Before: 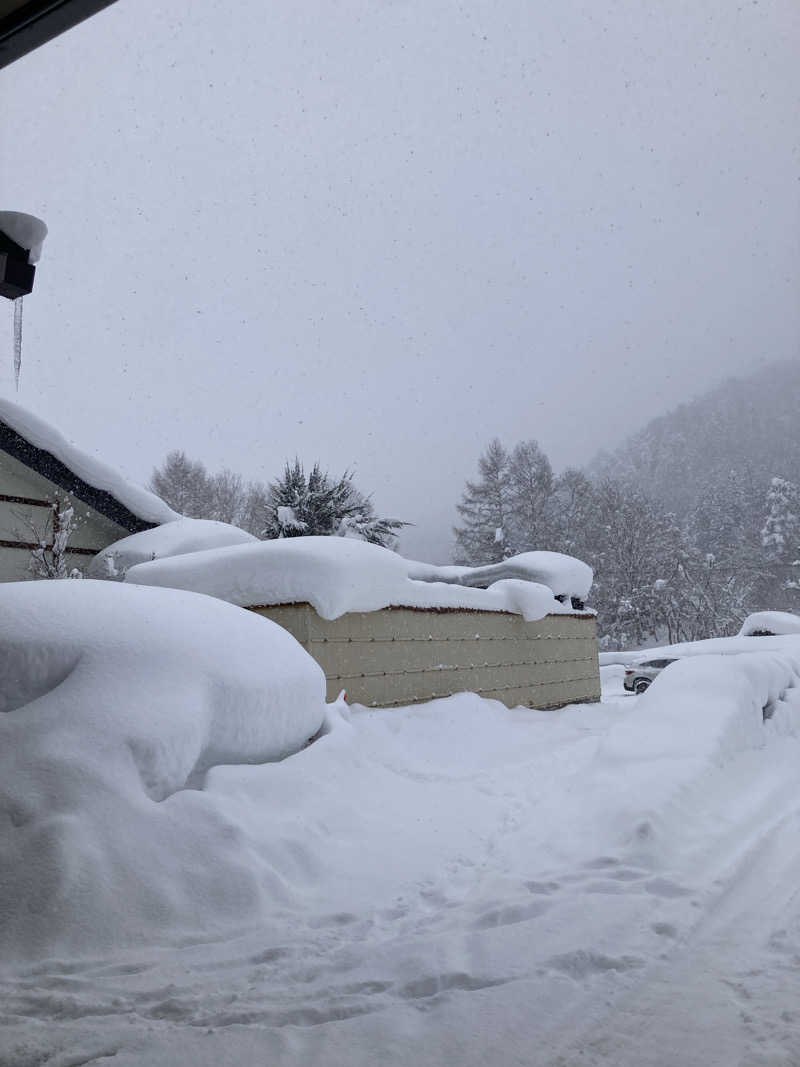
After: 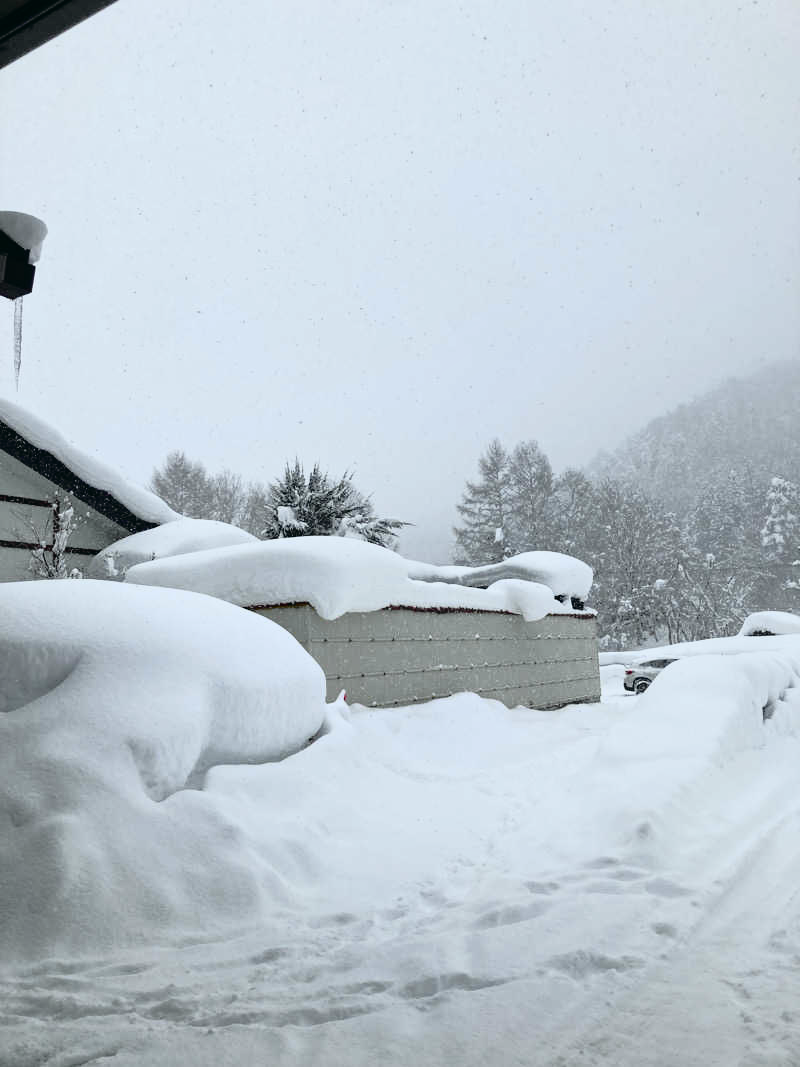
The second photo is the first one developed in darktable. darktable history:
contrast equalizer: octaves 7, y [[0.5, 0.504, 0.515, 0.527, 0.535, 0.534], [0.5 ×6], [0.491, 0.387, 0.179, 0.068, 0.068, 0.068], [0 ×5, 0.023], [0 ×6]], mix 0.272
shadows and highlights: shadows 25.23, highlights -25.58
contrast brightness saturation: contrast 0.1, brightness 0.031, saturation 0.089
tone curve: curves: ch0 [(0, 0.015) (0.091, 0.055) (0.184, 0.159) (0.304, 0.382) (0.492, 0.579) (0.628, 0.755) (0.832, 0.932) (0.984, 0.963)]; ch1 [(0, 0) (0.34, 0.235) (0.46, 0.46) (0.515, 0.502) (0.553, 0.567) (0.764, 0.815) (1, 1)]; ch2 [(0, 0) (0.44, 0.458) (0.479, 0.492) (0.524, 0.507) (0.557, 0.567) (0.673, 0.699) (1, 1)], color space Lab, independent channels, preserve colors none
